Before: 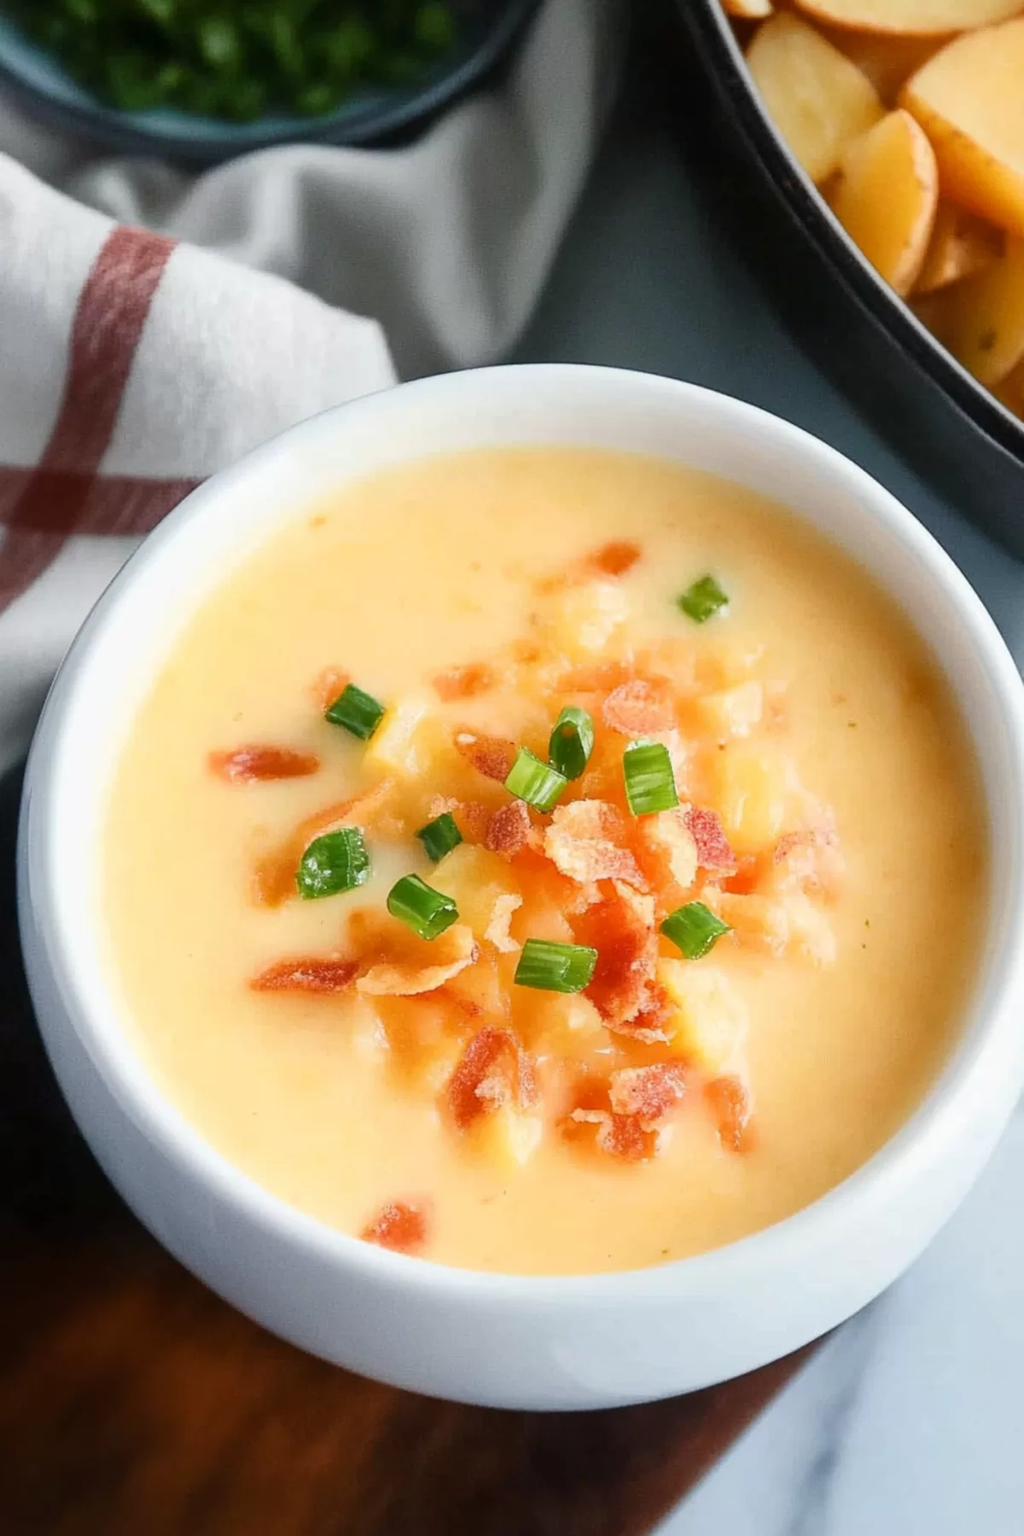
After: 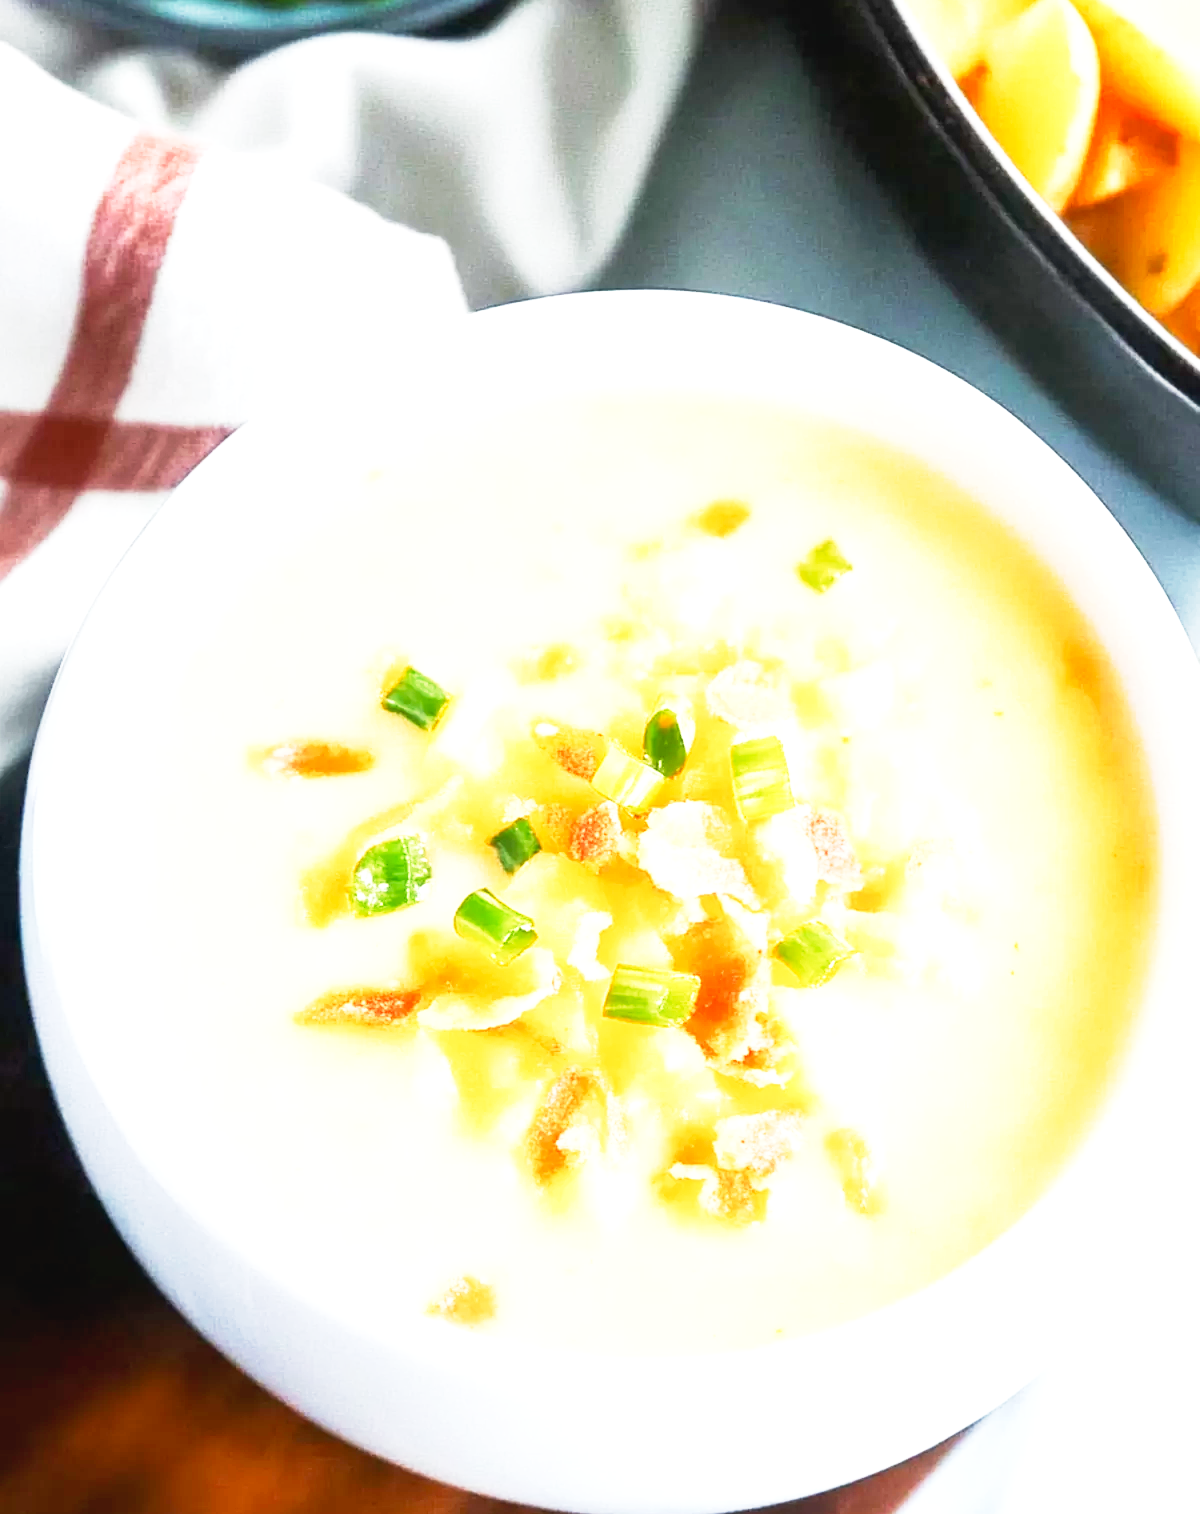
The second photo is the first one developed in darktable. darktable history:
exposure: black level correction 0, exposure 1.279 EV, compensate exposure bias true, compensate highlight preservation false
crop: top 7.565%, bottom 8.322%
base curve: curves: ch0 [(0, 0) (0.005, 0.002) (0.193, 0.295) (0.399, 0.664) (0.75, 0.928) (1, 1)], exposure shift 0.01, preserve colors none
tone curve: curves: ch0 [(0, 0) (0.003, 0.032) (0.011, 0.033) (0.025, 0.036) (0.044, 0.046) (0.069, 0.069) (0.1, 0.108) (0.136, 0.157) (0.177, 0.208) (0.224, 0.256) (0.277, 0.313) (0.335, 0.379) (0.399, 0.444) (0.468, 0.514) (0.543, 0.595) (0.623, 0.687) (0.709, 0.772) (0.801, 0.854) (0.898, 0.933) (1, 1)], preserve colors none
